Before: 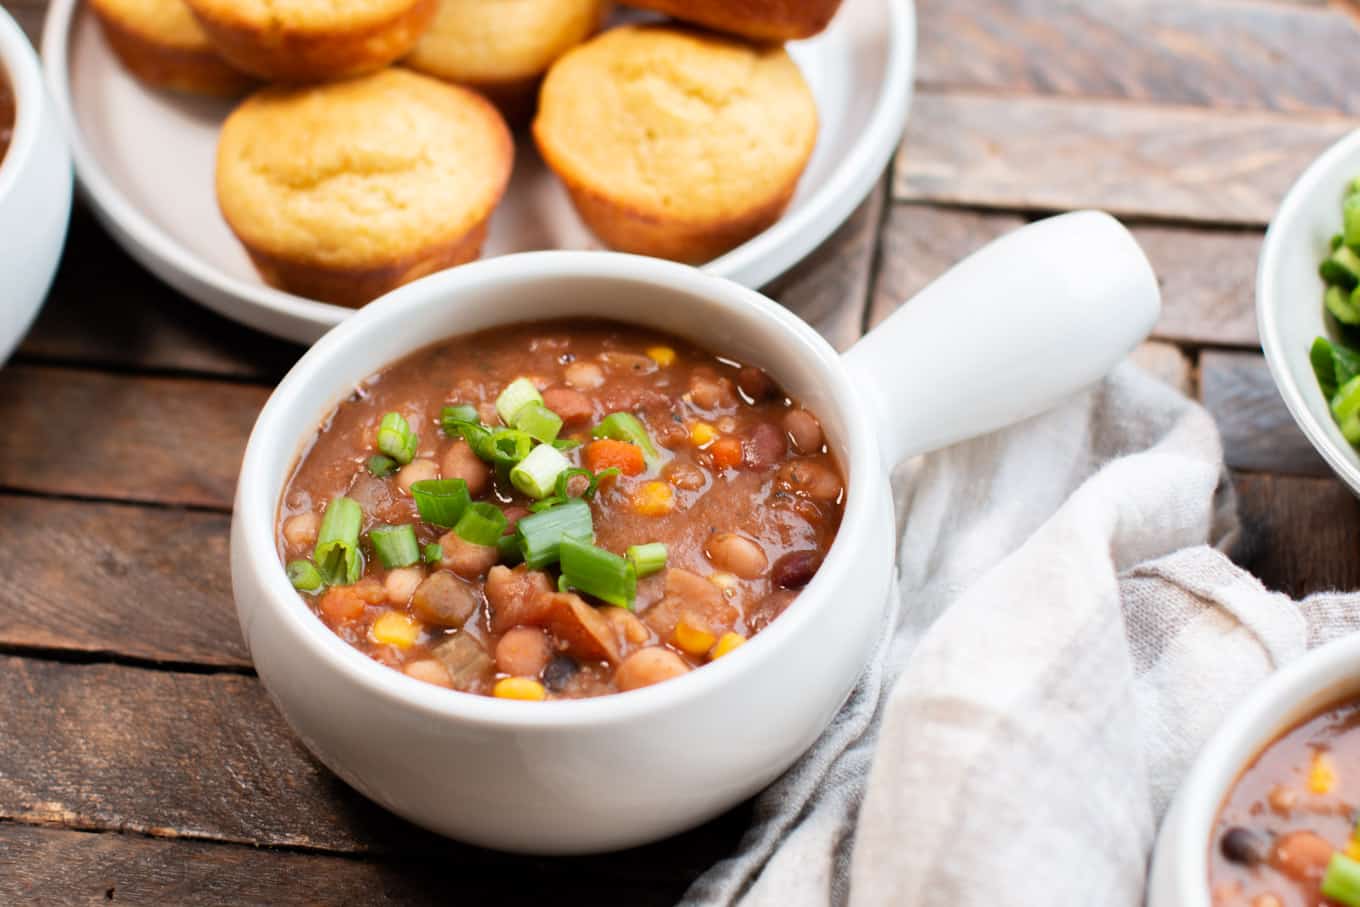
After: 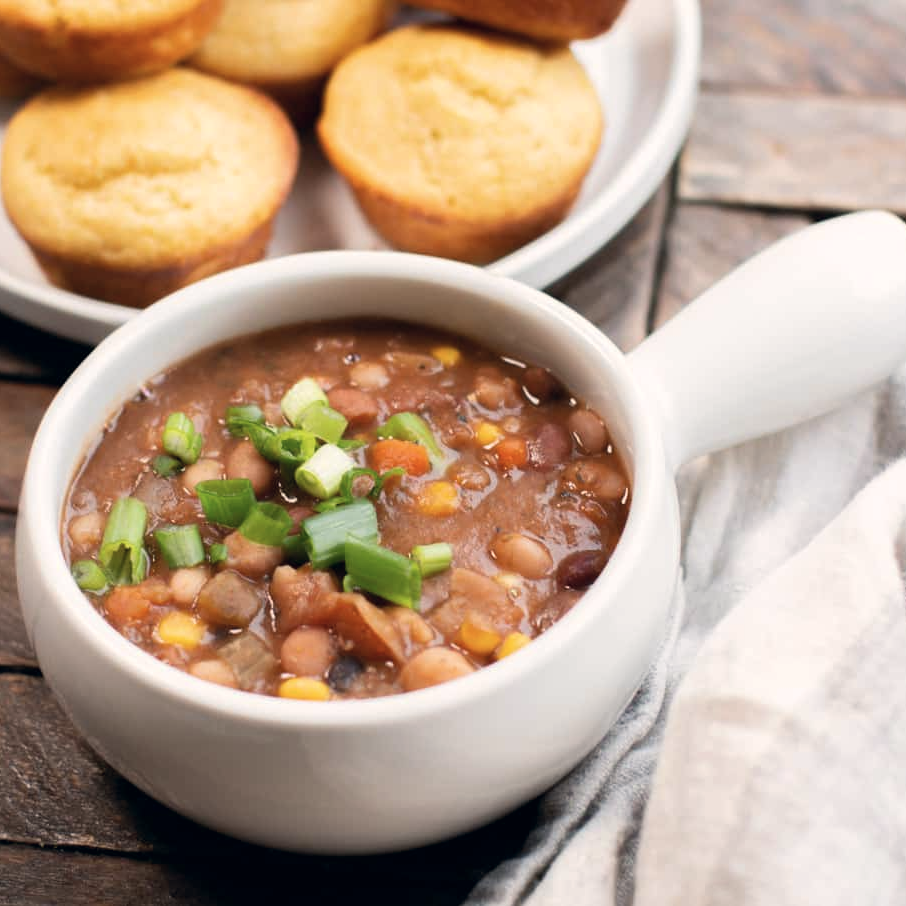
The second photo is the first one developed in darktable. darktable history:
color correction: highlights a* 2.76, highlights b* 5.01, shadows a* -2.65, shadows b* -4.94, saturation 0.824
crop and rotate: left 15.85%, right 17.523%
